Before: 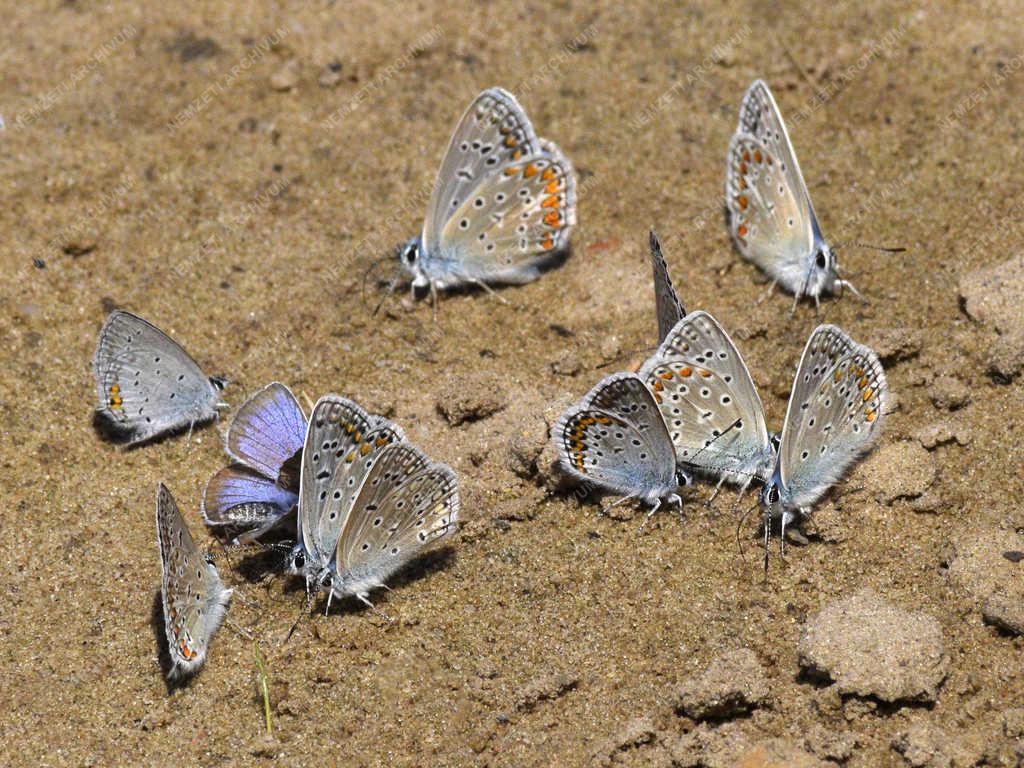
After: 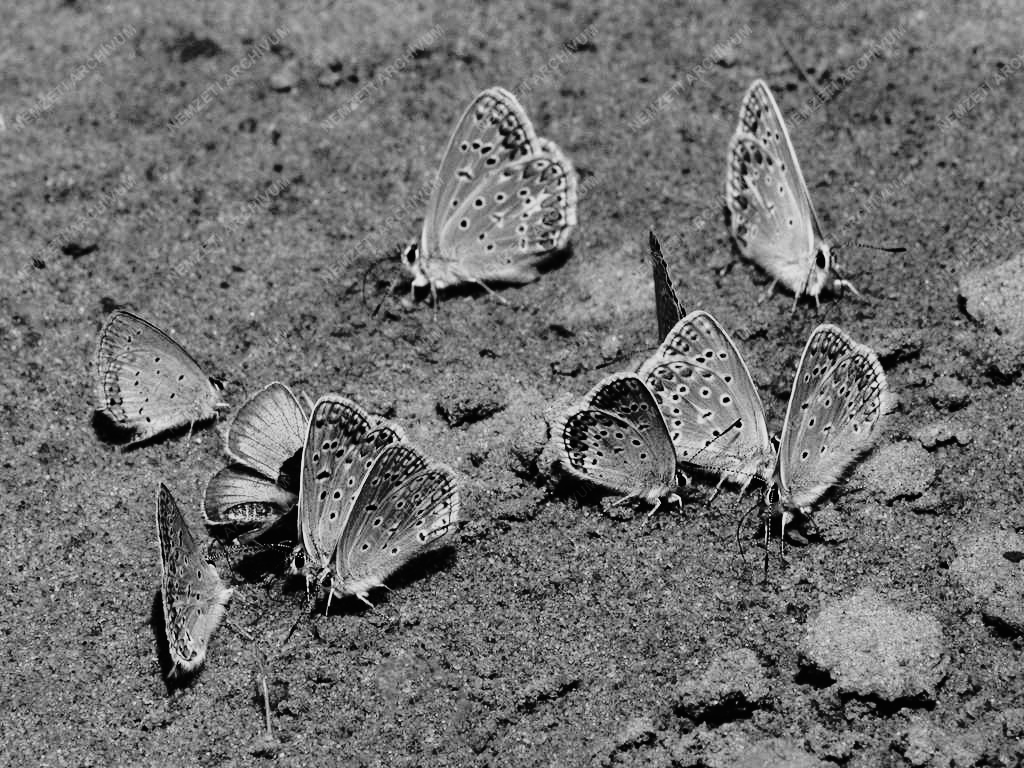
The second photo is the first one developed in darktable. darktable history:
contrast brightness saturation: contrast 0.193, brightness -0.236, saturation 0.113
color calibration: output gray [0.22, 0.42, 0.37, 0], illuminant F (fluorescent), F source F9 (Cool White Deluxe 4150 K) – high CRI, x 0.375, y 0.373, temperature 4160.04 K
tone curve: curves: ch0 [(0, 0.009) (0.105, 0.08) (0.195, 0.18) (0.283, 0.316) (0.384, 0.434) (0.485, 0.531) (0.638, 0.69) (0.81, 0.872) (1, 0.977)]; ch1 [(0, 0) (0.161, 0.092) (0.35, 0.33) (0.379, 0.401) (0.456, 0.469) (0.502, 0.5) (0.525, 0.514) (0.586, 0.617) (0.635, 0.655) (1, 1)]; ch2 [(0, 0) (0.371, 0.362) (0.437, 0.437) (0.48, 0.49) (0.53, 0.515) (0.56, 0.571) (0.622, 0.606) (1, 1)], color space Lab, linked channels, preserve colors none
filmic rgb: black relative exposure -7.21 EV, white relative exposure 5.38 EV, hardness 3.02
color balance rgb: highlights gain › luminance 14.737%, perceptual saturation grading › global saturation 19.571%, global vibrance 45.752%
